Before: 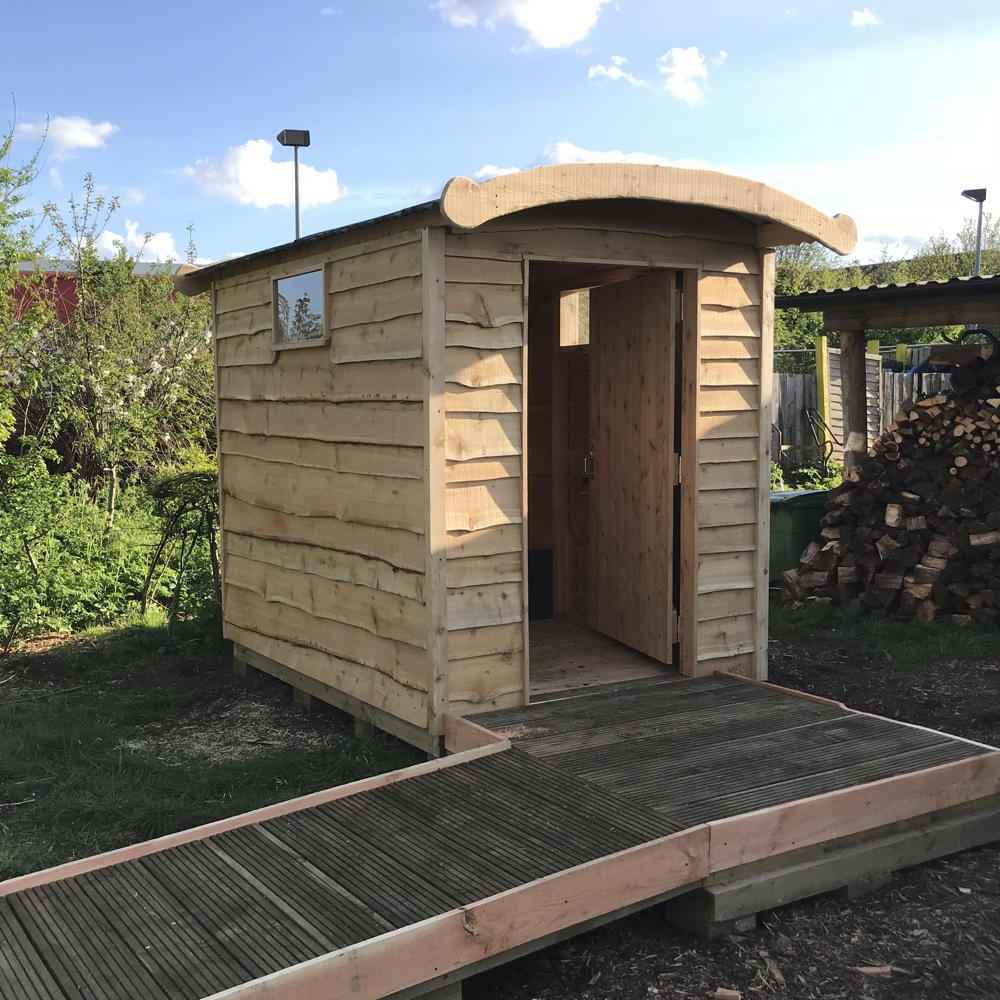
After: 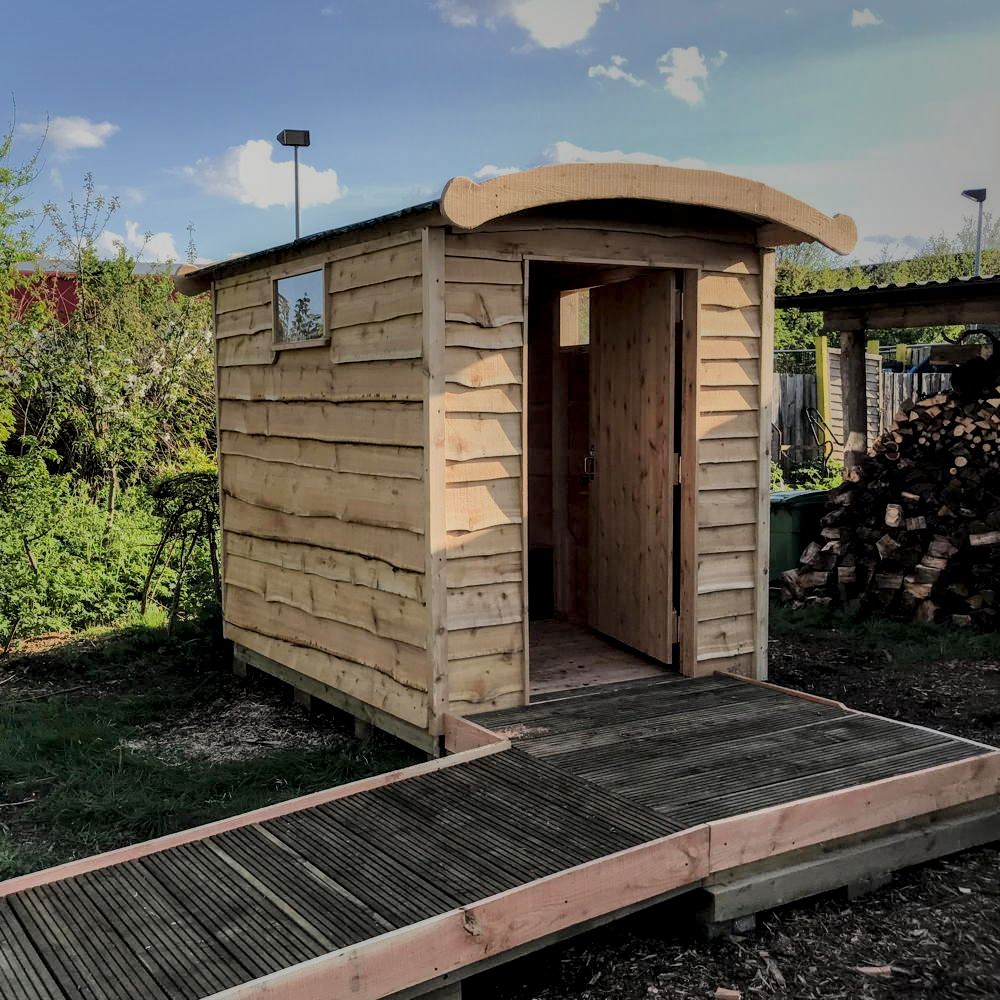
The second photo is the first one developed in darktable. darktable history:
shadows and highlights: shadows -19.91, highlights -73.15
local contrast: highlights 25%, detail 150%
filmic rgb: black relative exposure -7.65 EV, white relative exposure 4.56 EV, hardness 3.61
